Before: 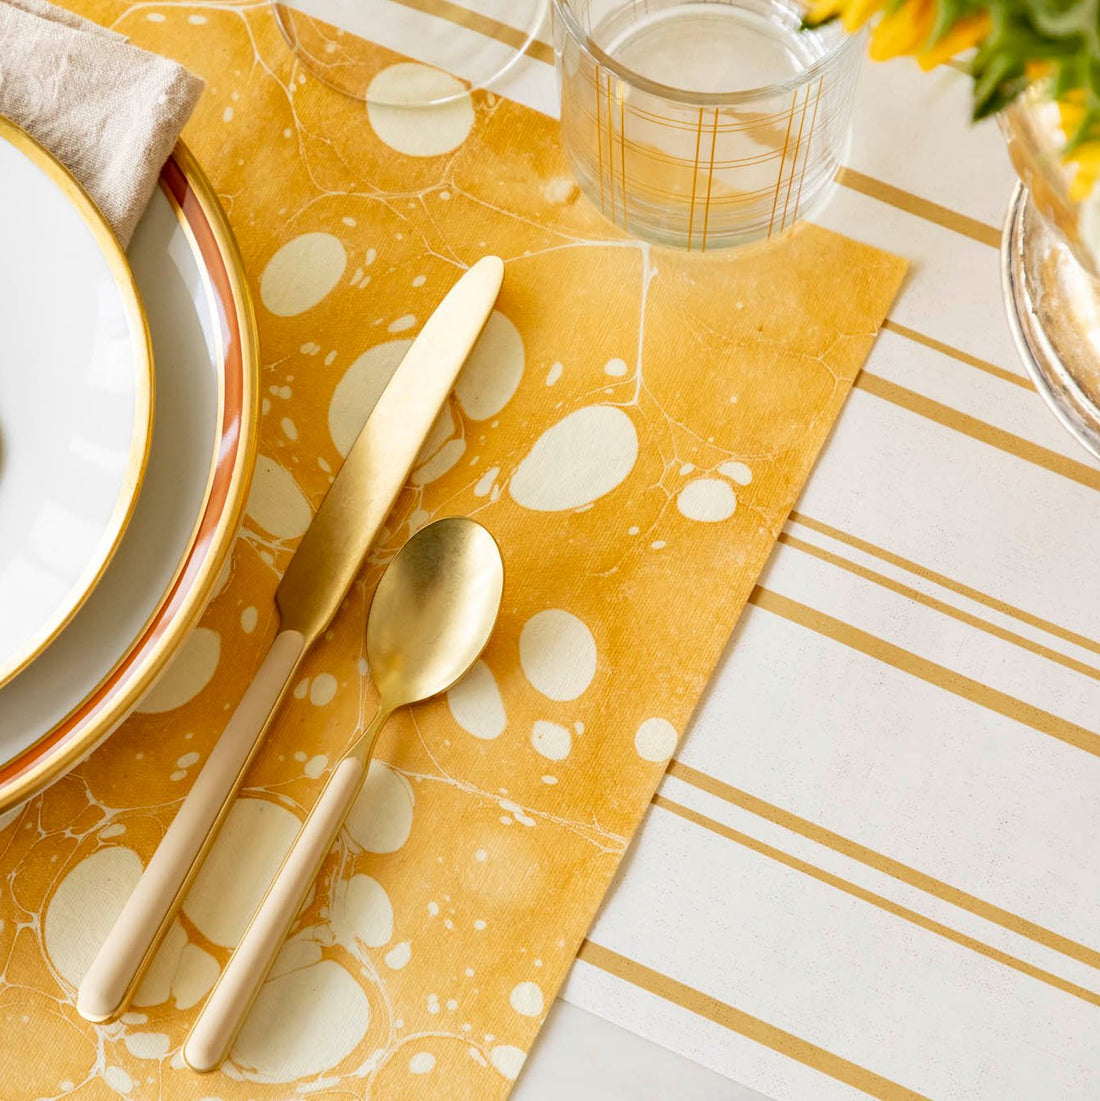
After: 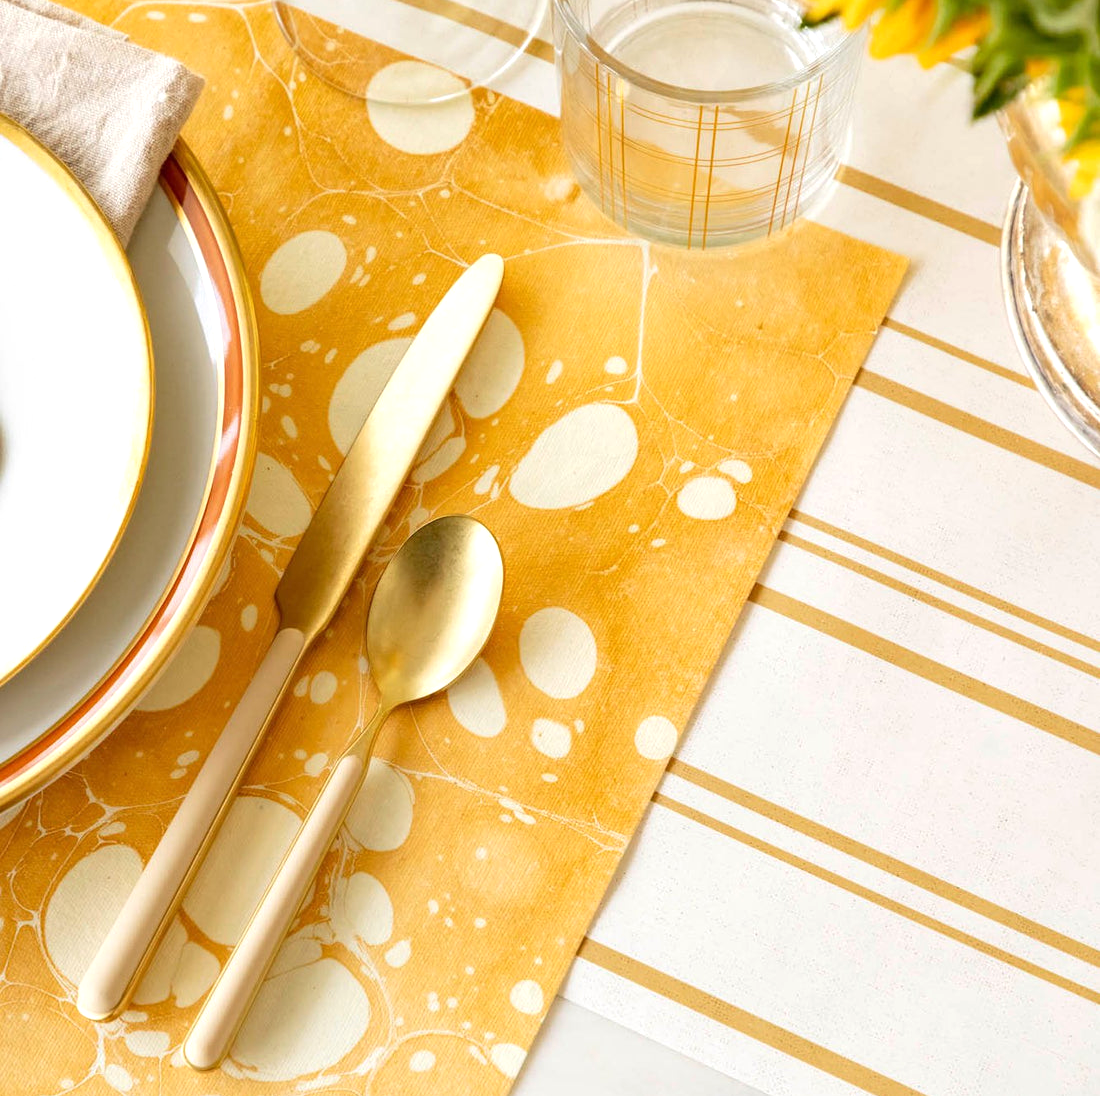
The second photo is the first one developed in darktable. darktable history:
crop: top 0.23%, bottom 0.207%
exposure: exposure 0.269 EV, compensate highlight preservation false
